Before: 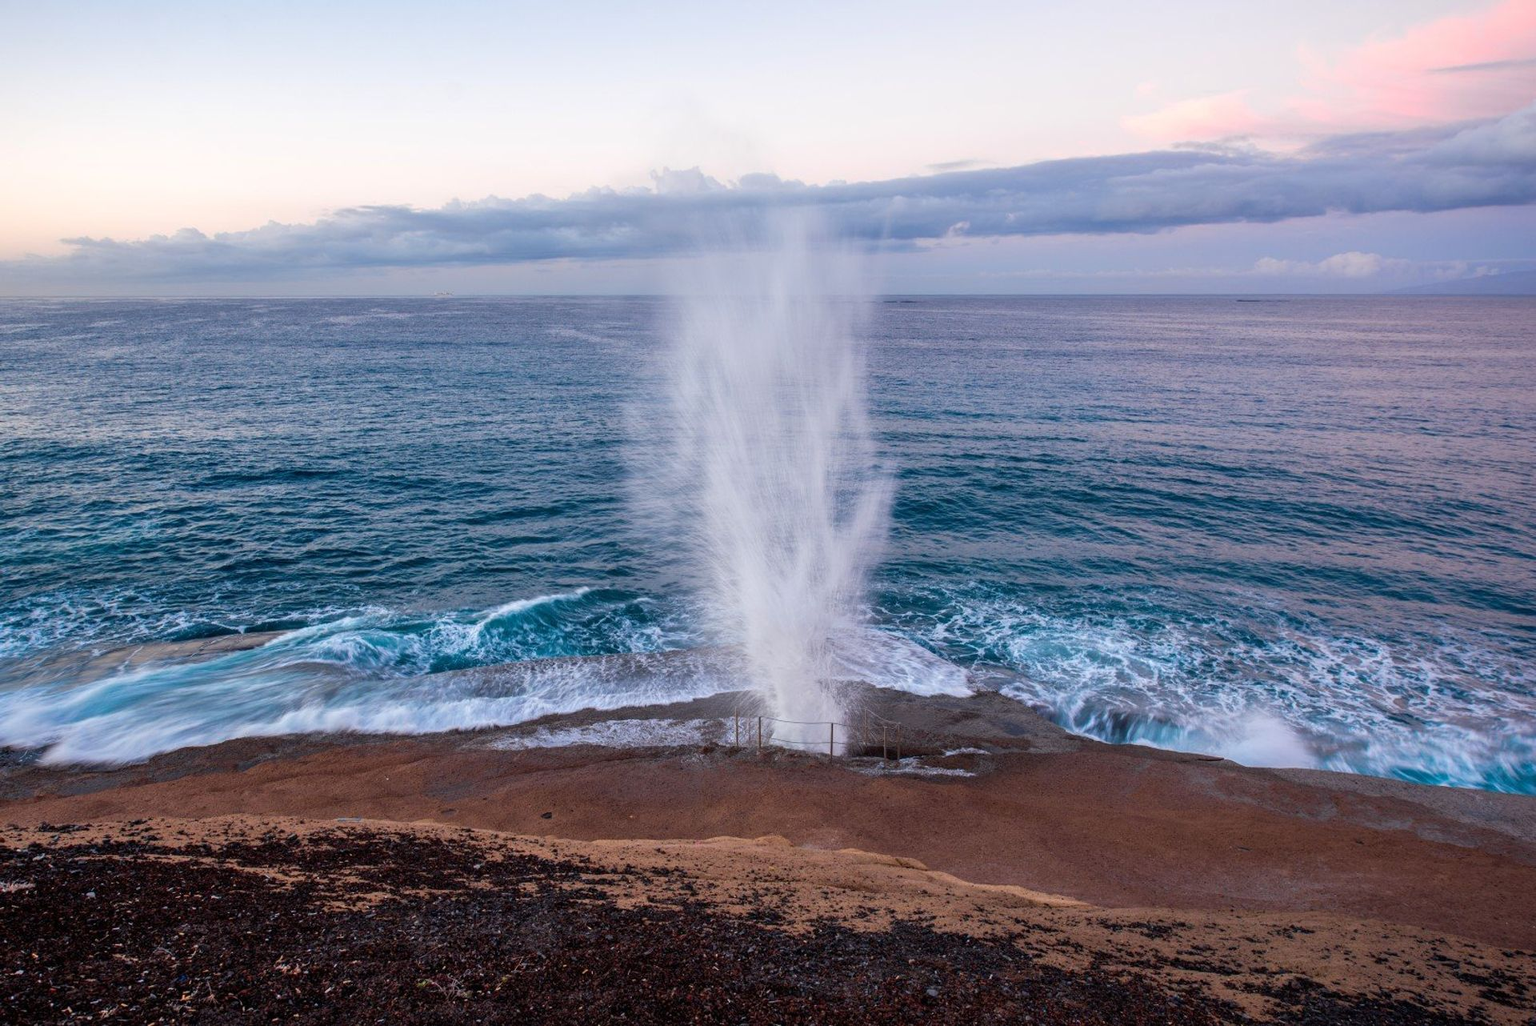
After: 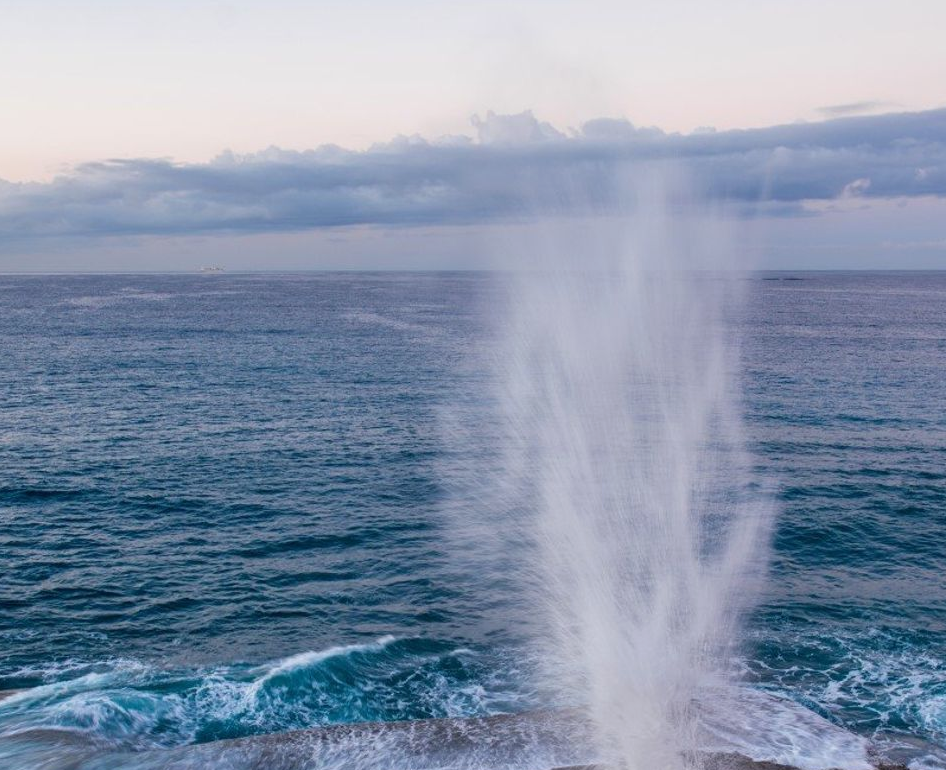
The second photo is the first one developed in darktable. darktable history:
exposure: exposure -0.21 EV, compensate highlight preservation false
crop: left 17.835%, top 7.675%, right 32.881%, bottom 32.213%
